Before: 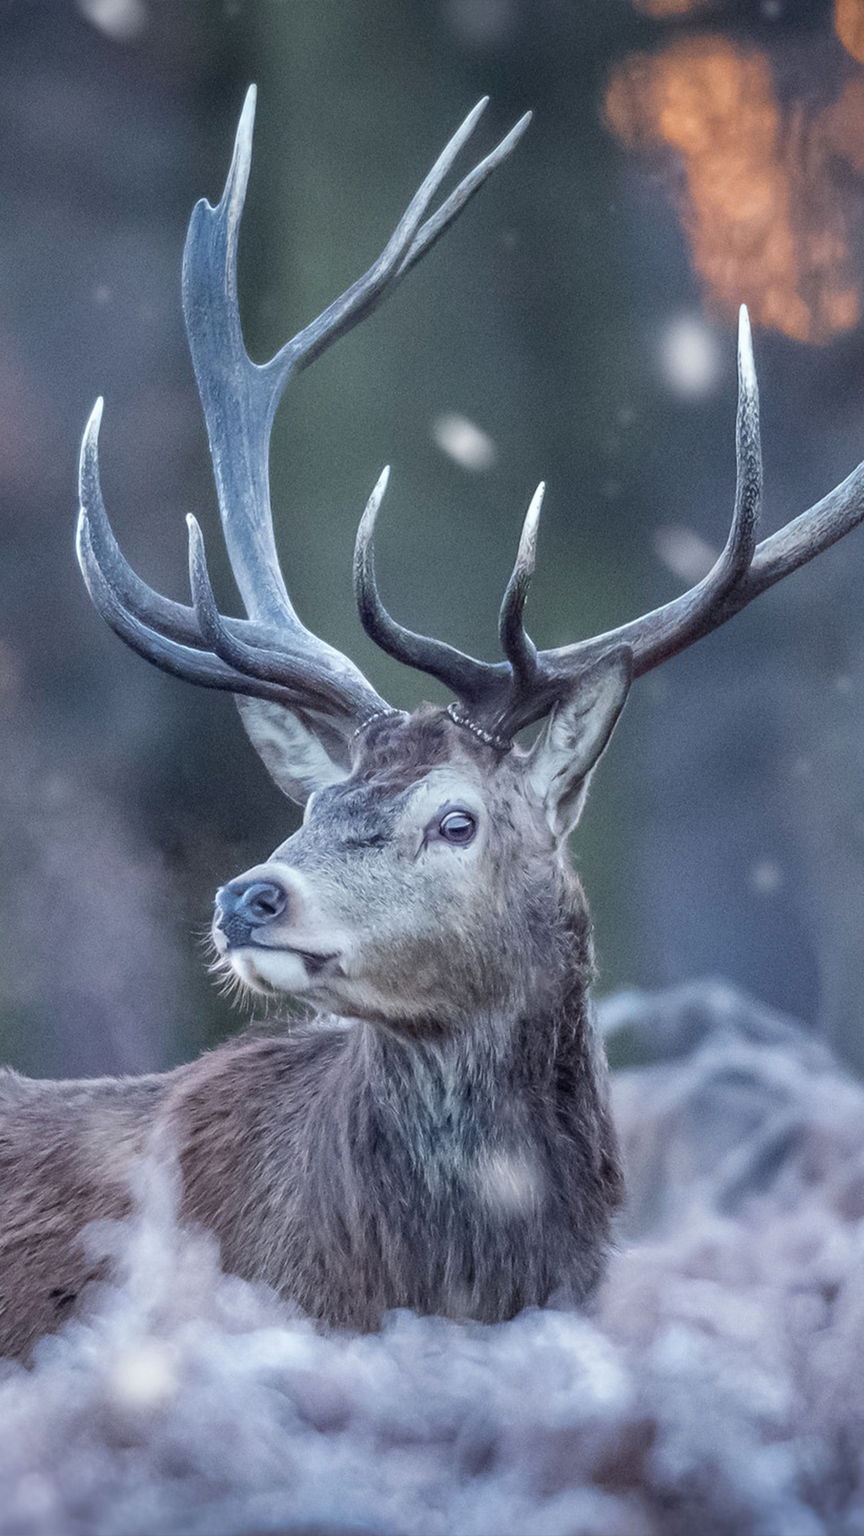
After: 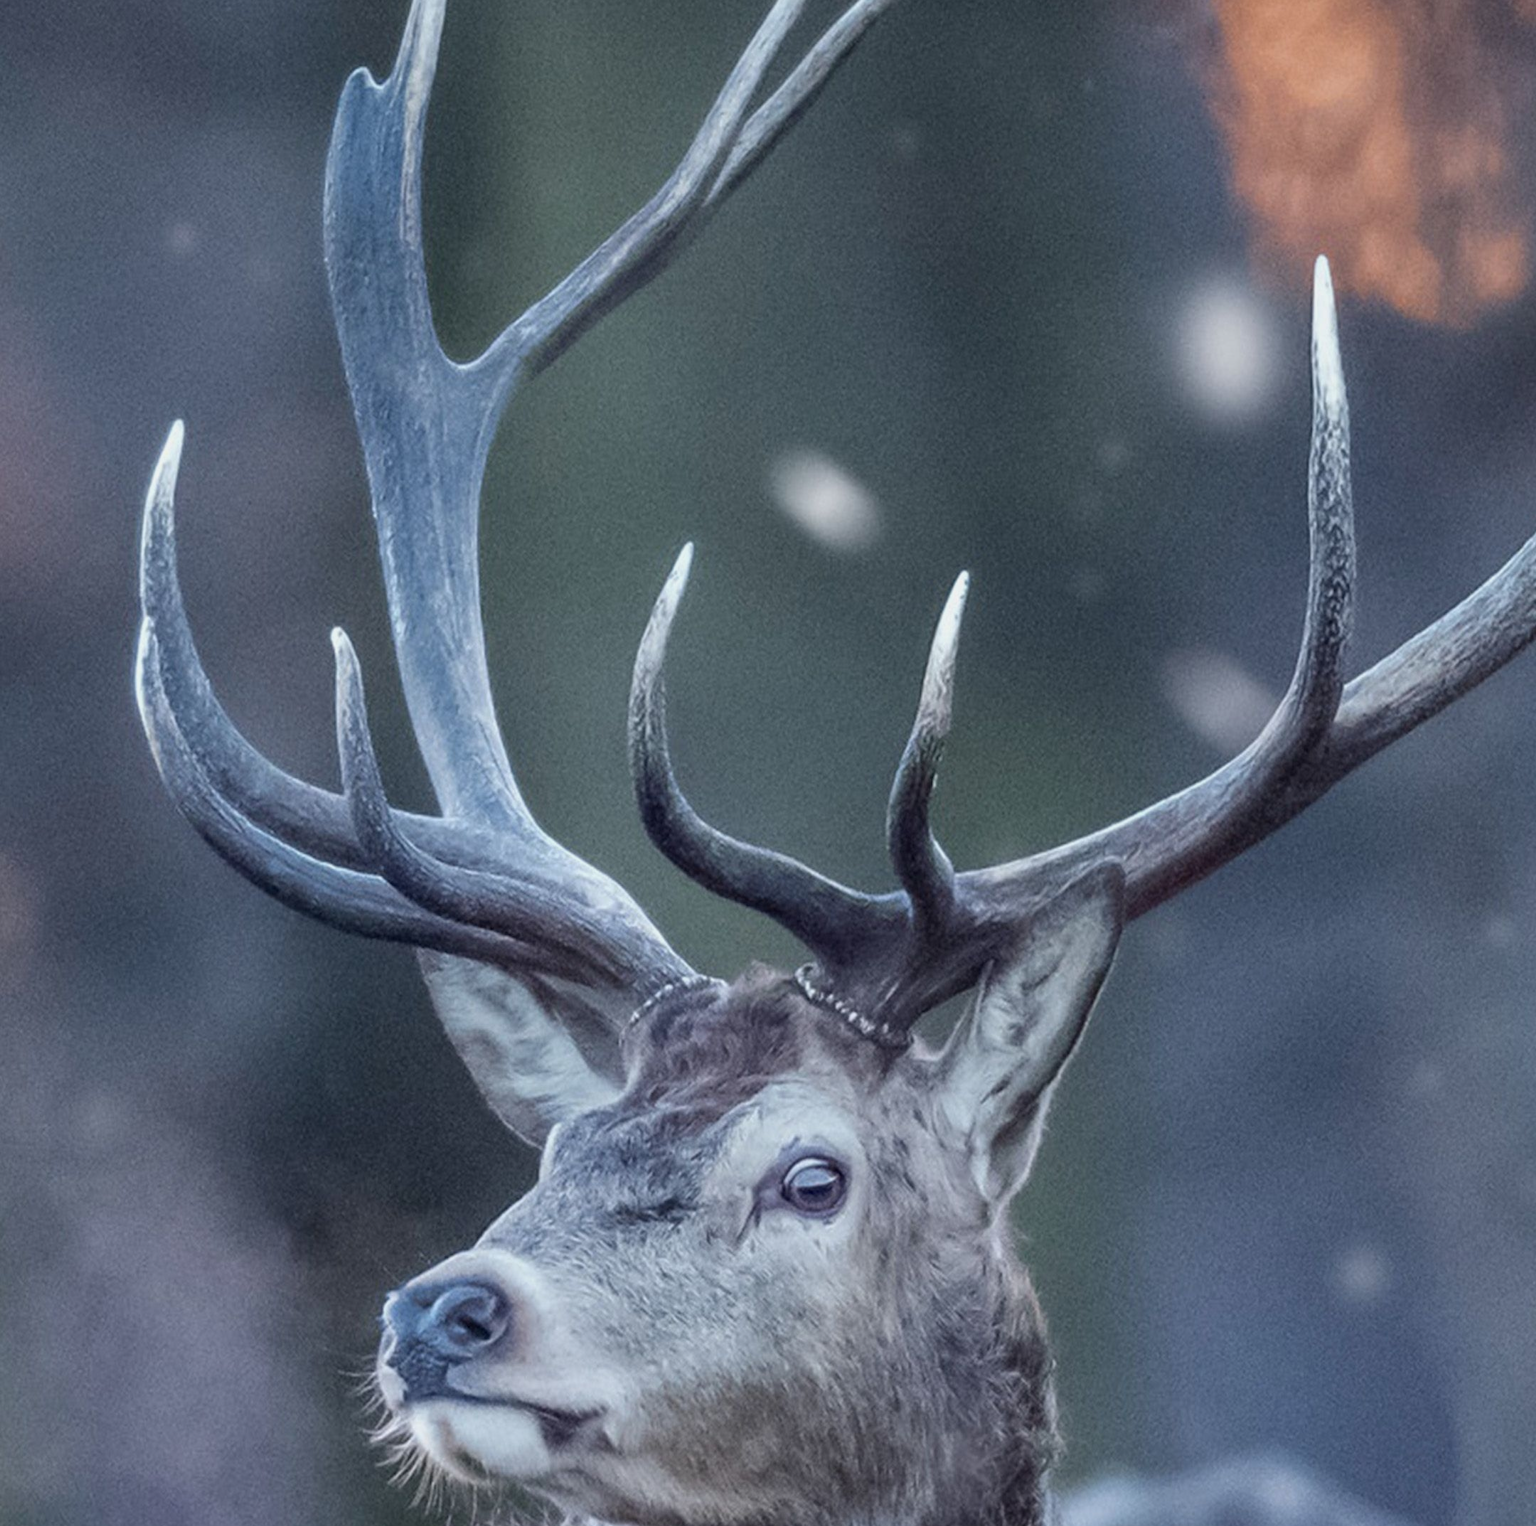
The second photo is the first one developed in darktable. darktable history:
crop and rotate: top 10.463%, bottom 33.618%
exposure: exposure -0.179 EV, compensate highlight preservation false
